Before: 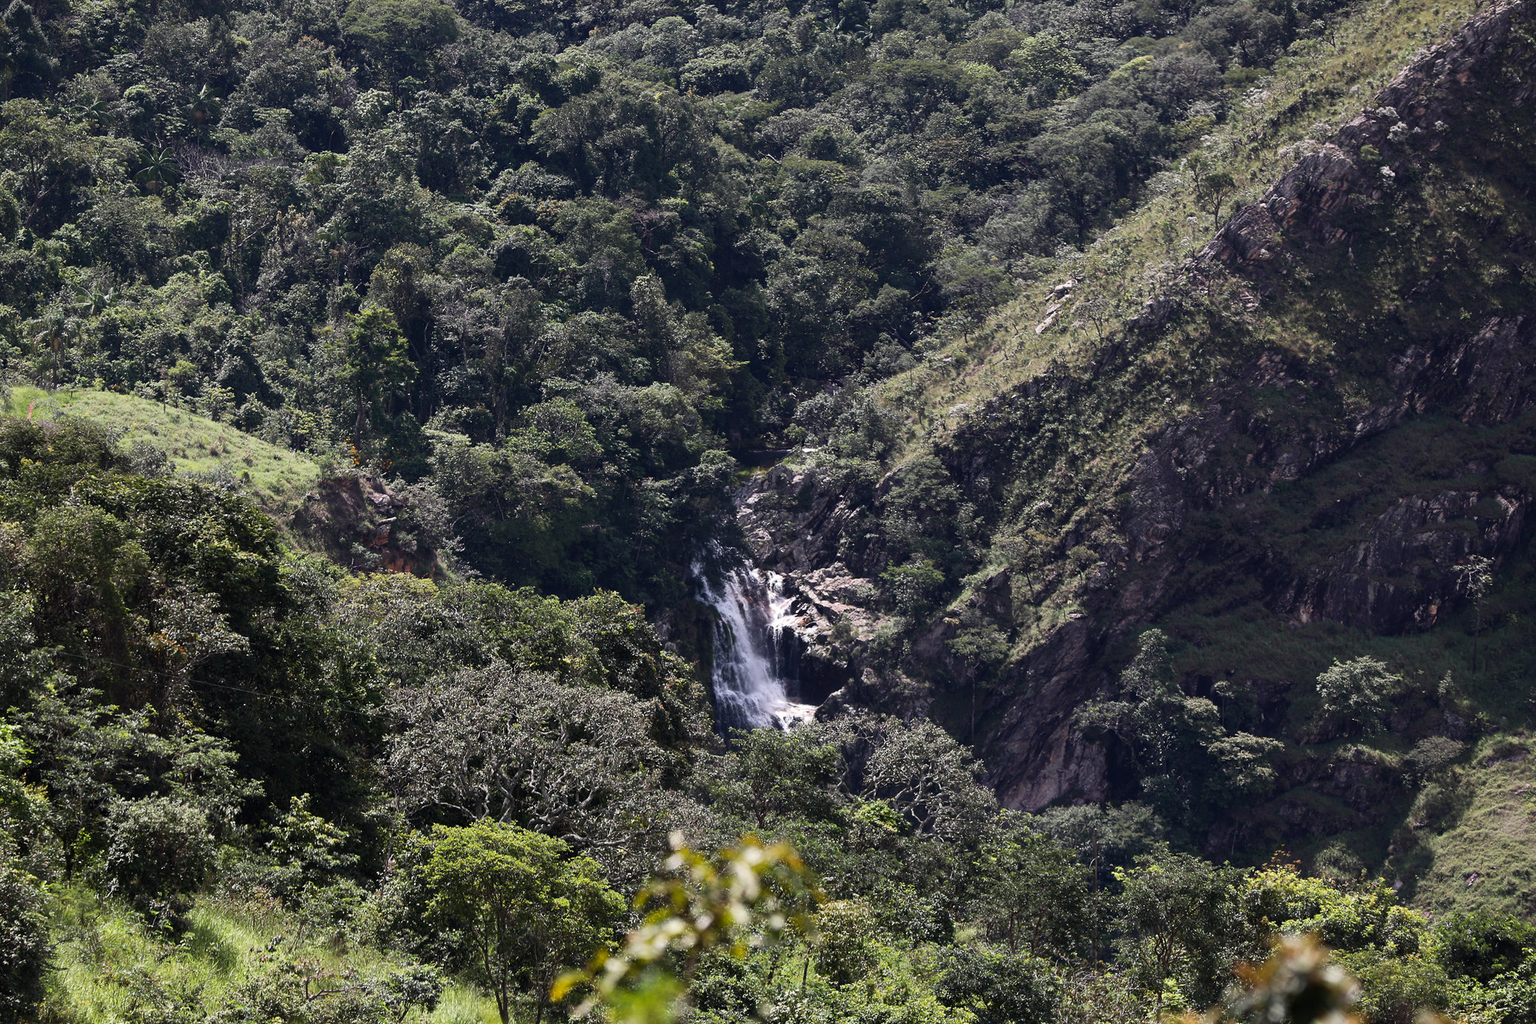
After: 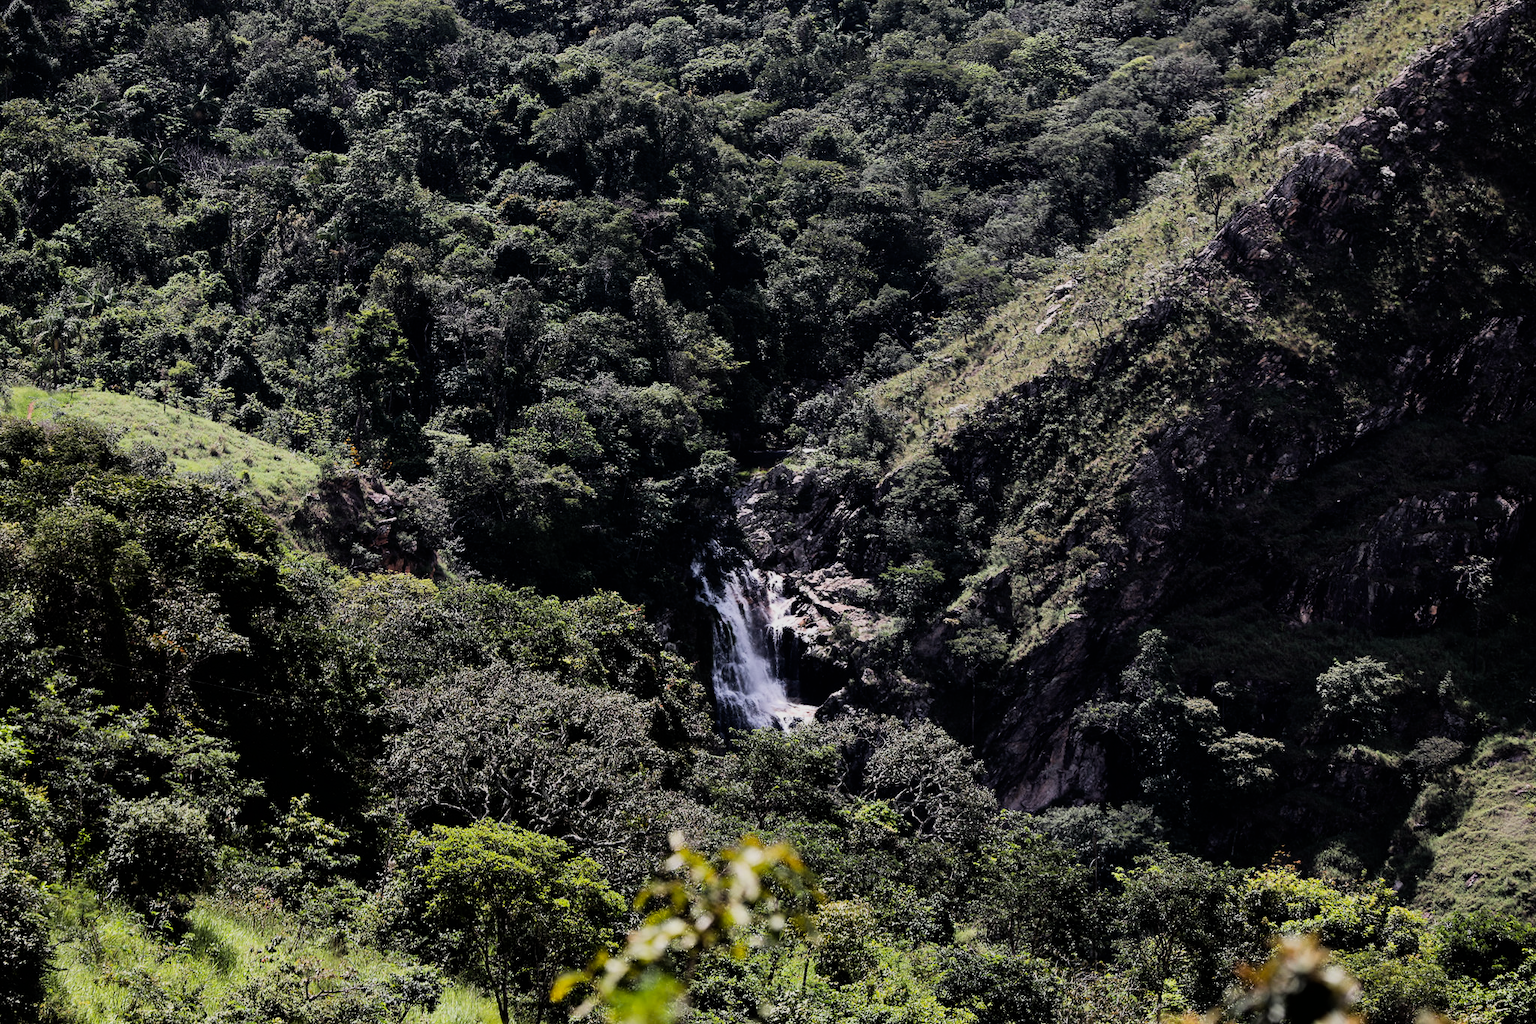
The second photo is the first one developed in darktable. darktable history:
filmic rgb: black relative exposure -5 EV, hardness 2.88, contrast 1.3
color balance: output saturation 110%
